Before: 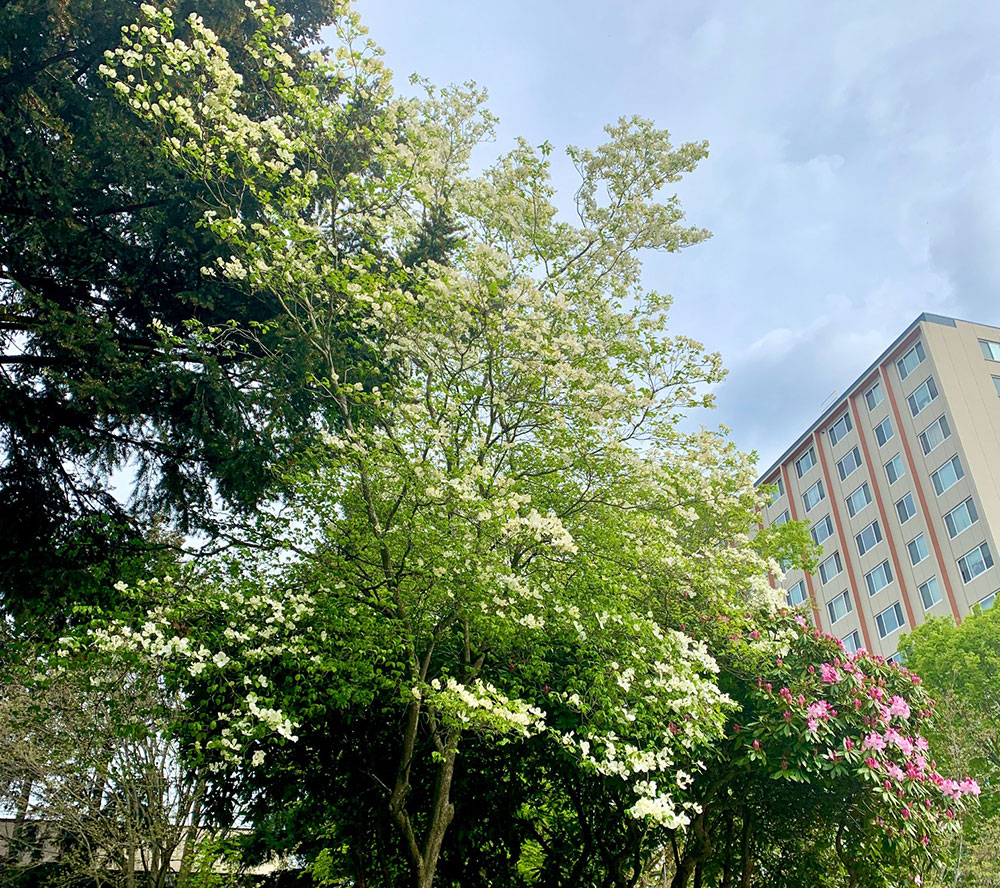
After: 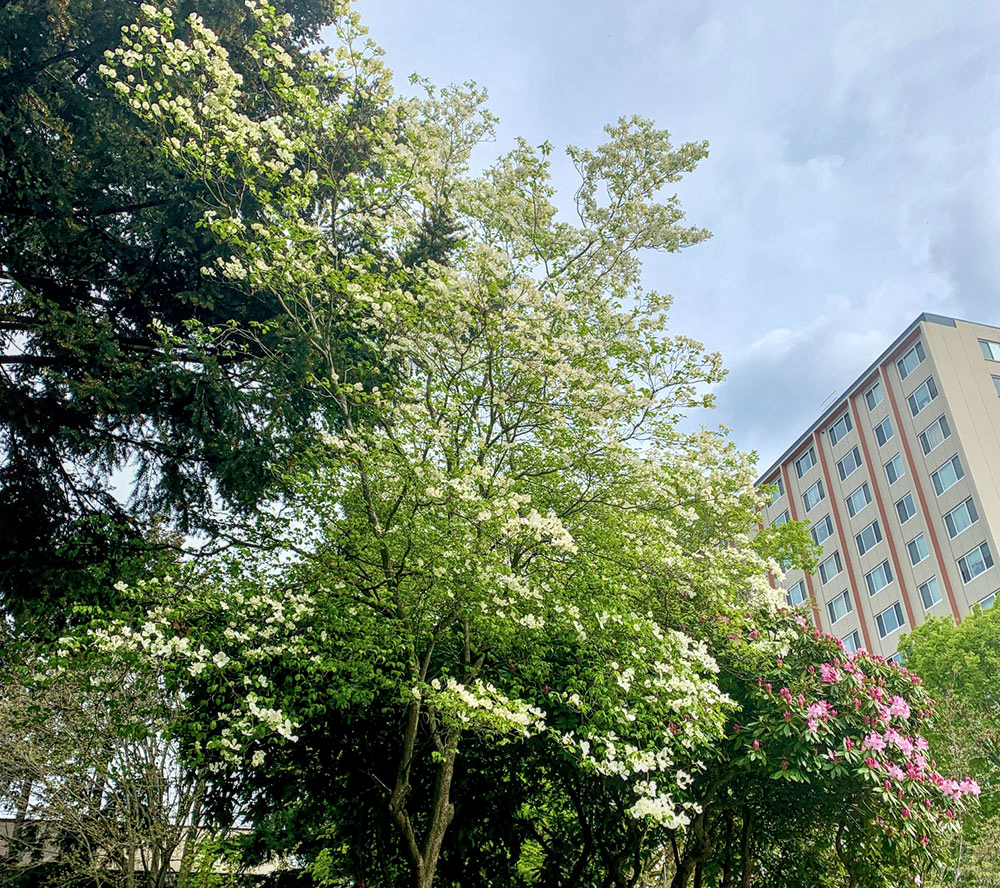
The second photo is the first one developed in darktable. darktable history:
contrast brightness saturation: saturation -0.066
local contrast: on, module defaults
